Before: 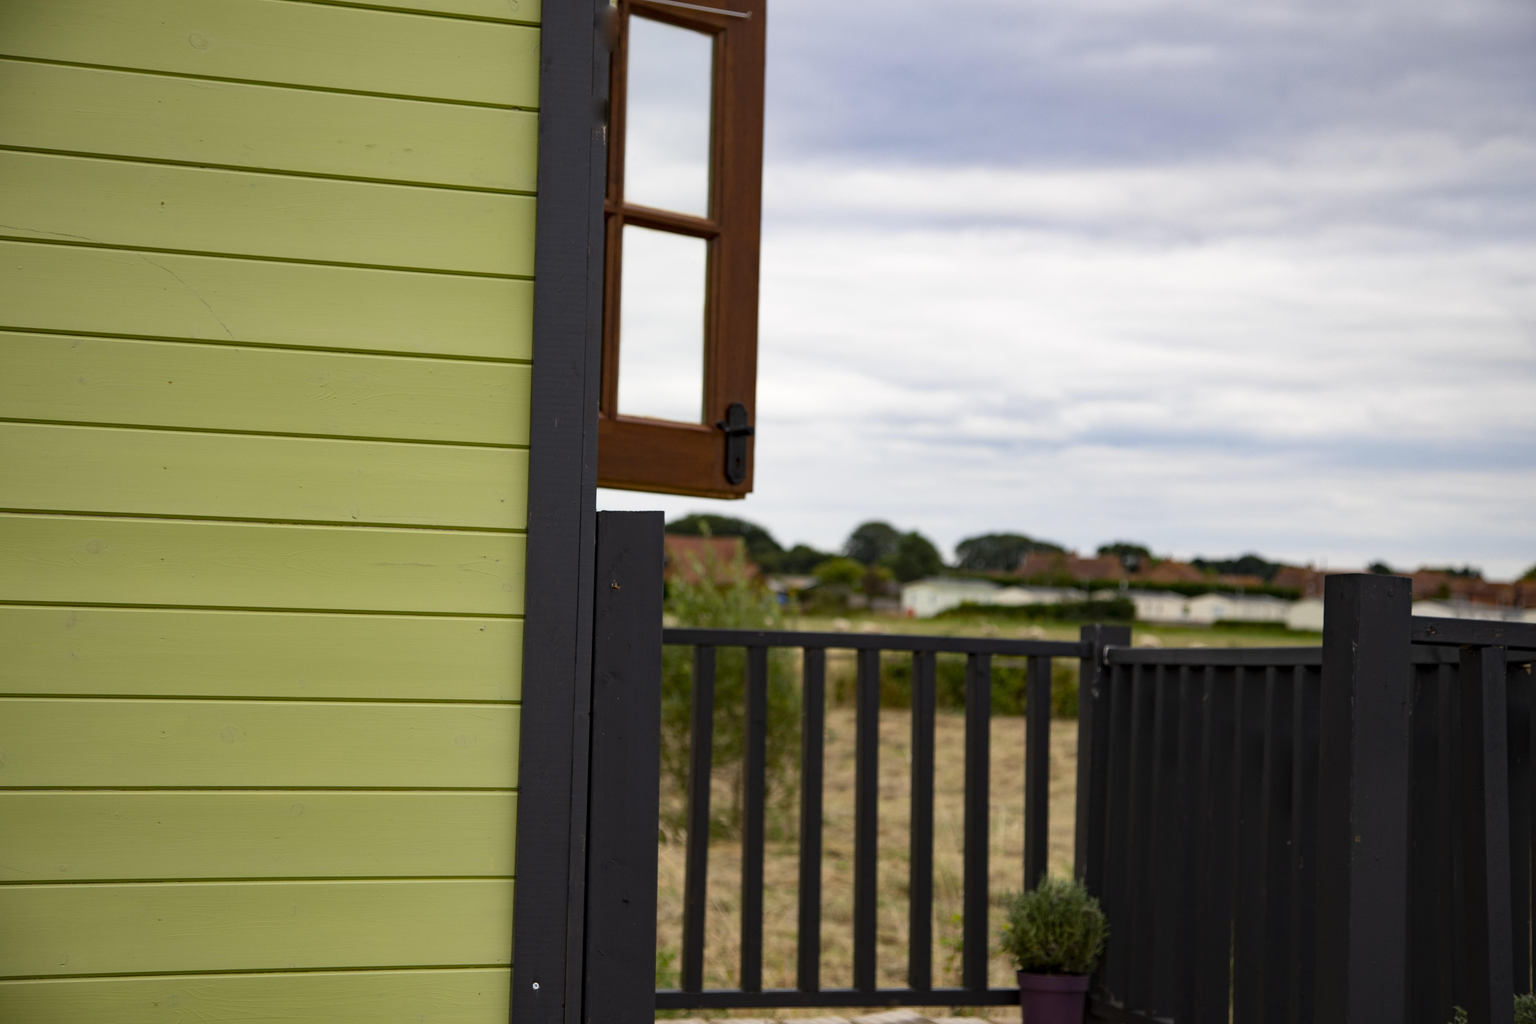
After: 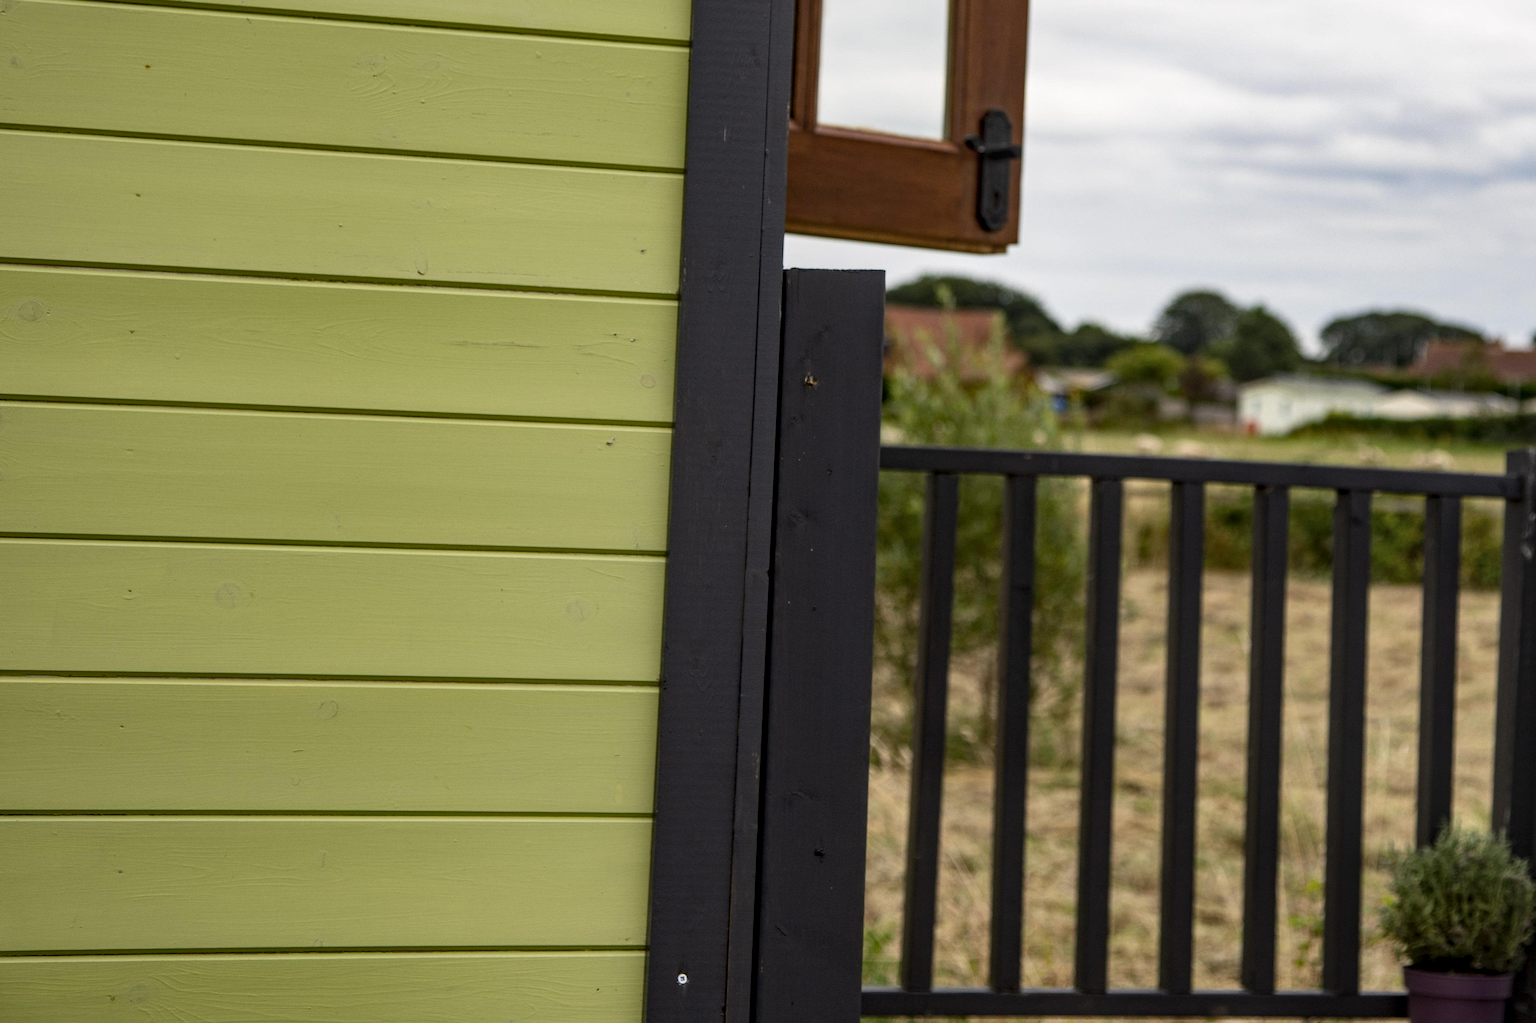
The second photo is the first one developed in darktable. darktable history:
local contrast: highlights 61%, detail 143%, midtone range 0.428
crop and rotate: angle -0.82°, left 3.85%, top 31.828%, right 27.992%
sharpen: radius 5.325, amount 0.312, threshold 26.433
